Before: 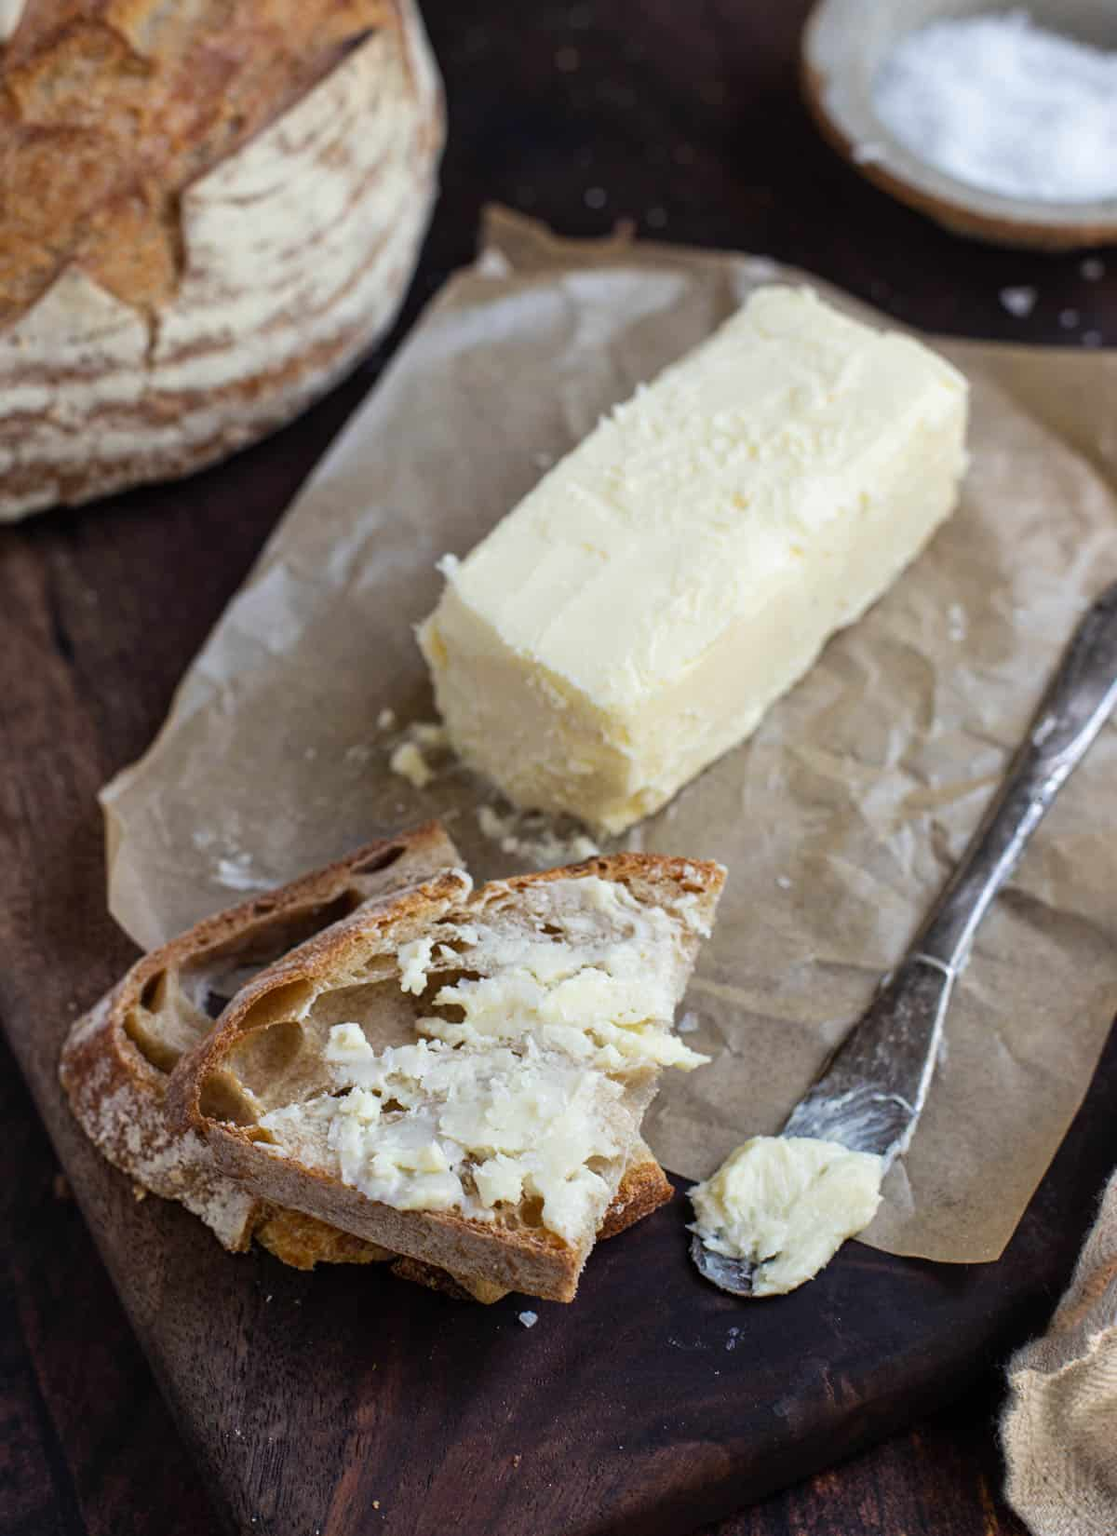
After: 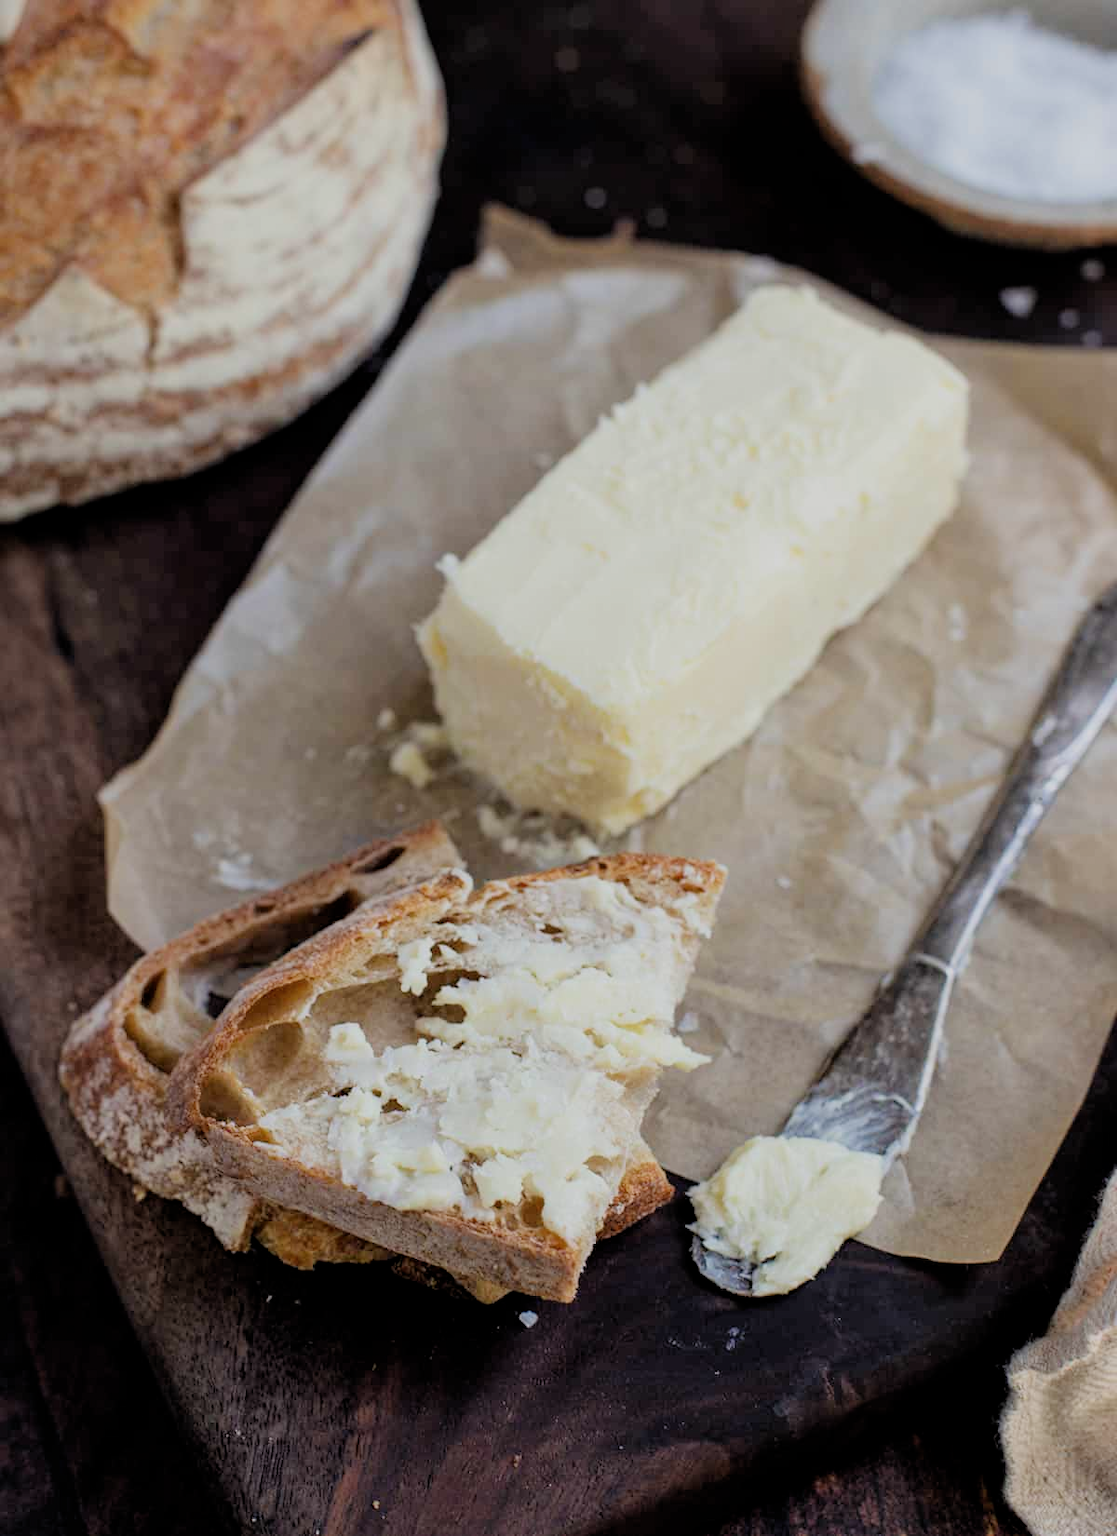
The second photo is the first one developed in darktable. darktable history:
exposure: compensate exposure bias true, compensate highlight preservation false
tone equalizer: -8 EV -0.425 EV, -7 EV -0.426 EV, -6 EV -0.359 EV, -5 EV -0.185 EV, -3 EV 0.238 EV, -2 EV 0.328 EV, -1 EV 0.397 EV, +0 EV 0.447 EV
filmic rgb: black relative exposure -8.89 EV, white relative exposure 4.98 EV, target black luminance 0%, hardness 3.79, latitude 66.65%, contrast 0.819, highlights saturation mix 10.22%, shadows ↔ highlights balance 20.09%
